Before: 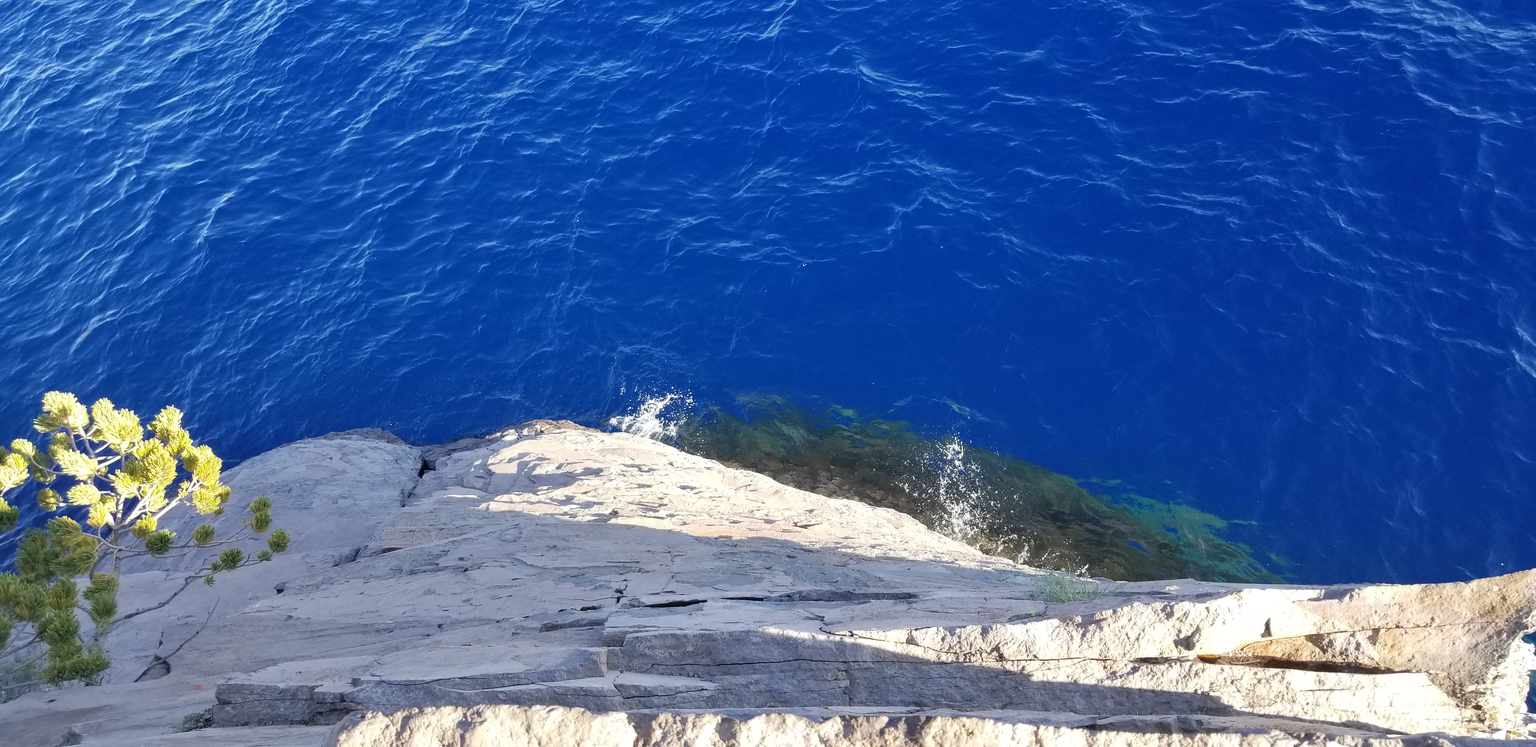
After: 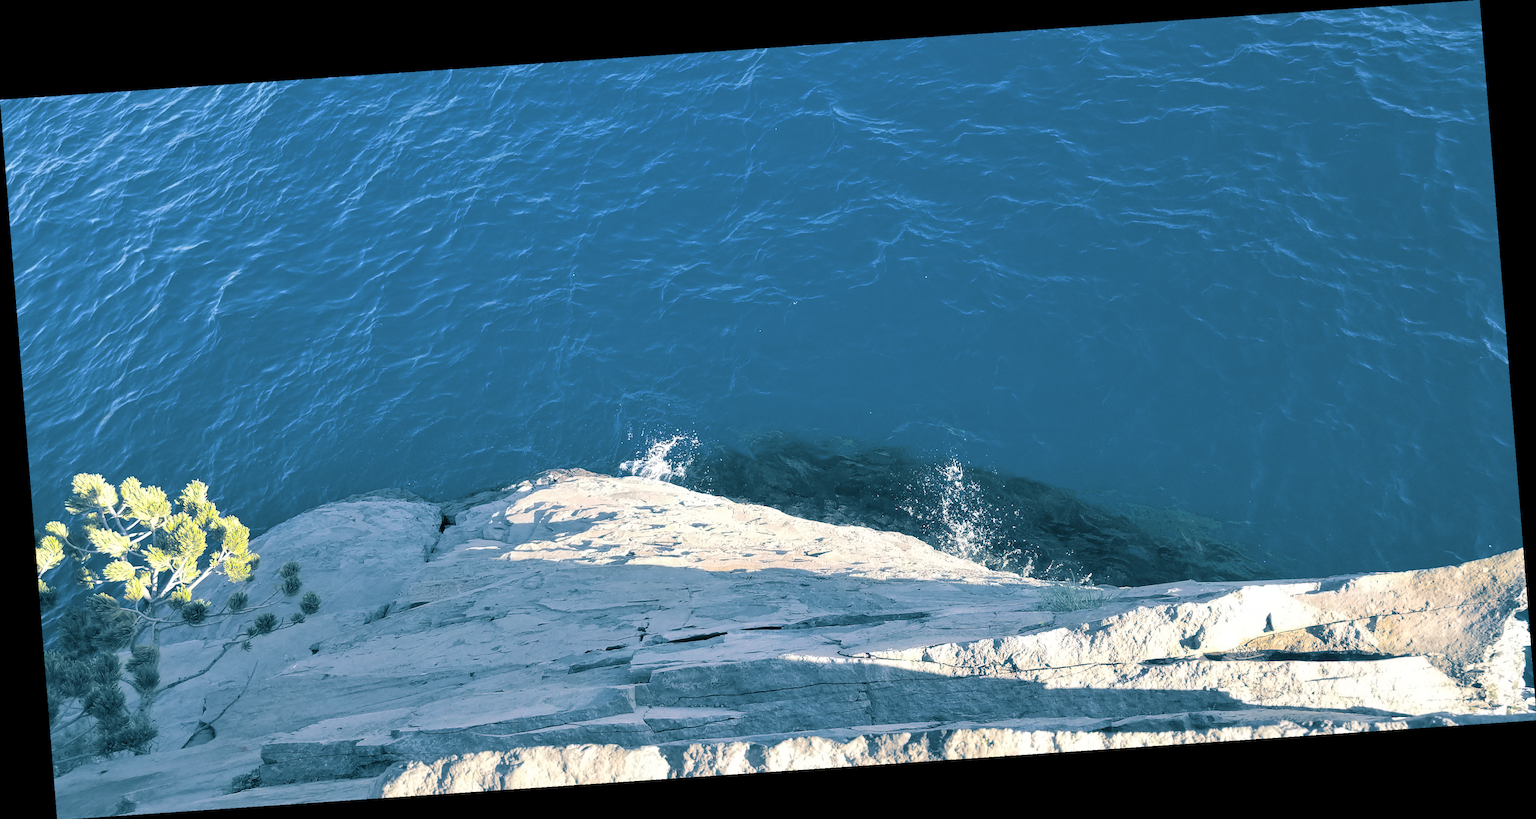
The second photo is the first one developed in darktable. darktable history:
rotate and perspective: rotation -4.2°, shear 0.006, automatic cropping off
split-toning: shadows › hue 212.4°, balance -70
